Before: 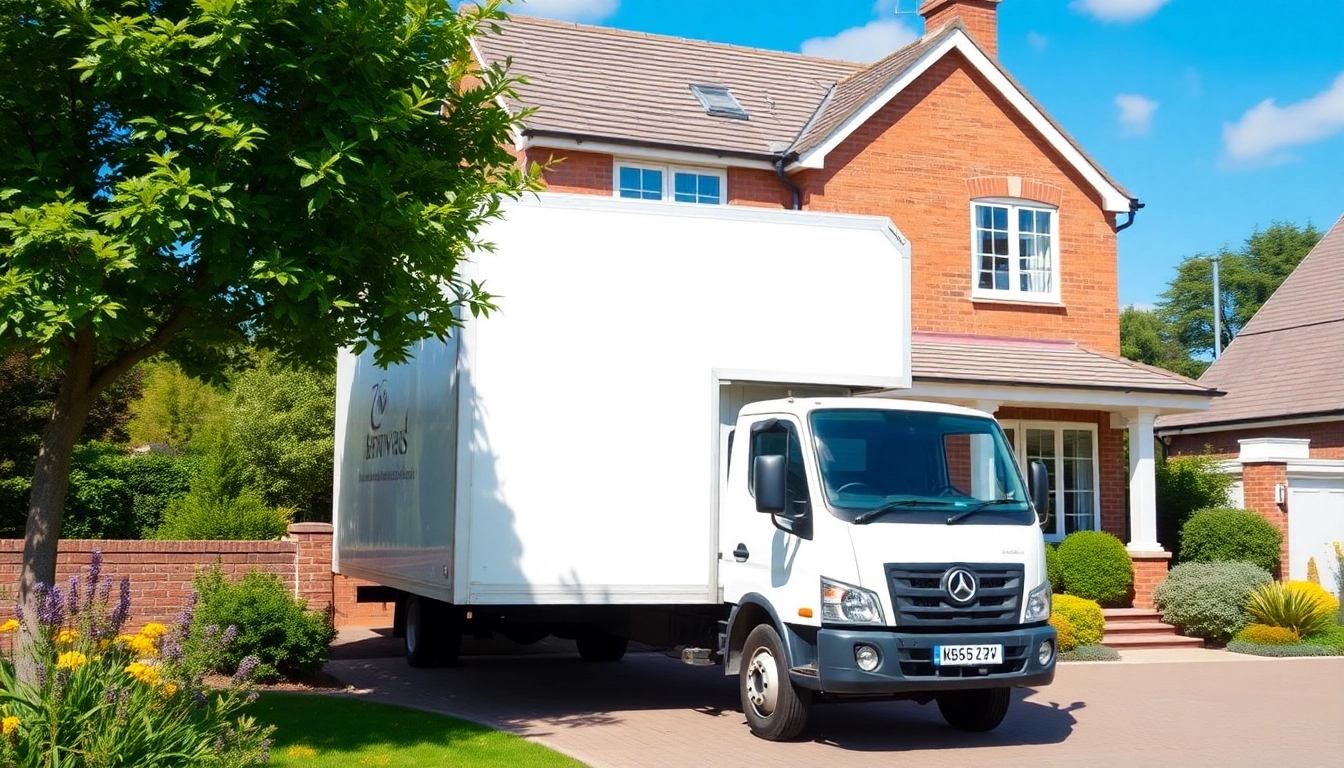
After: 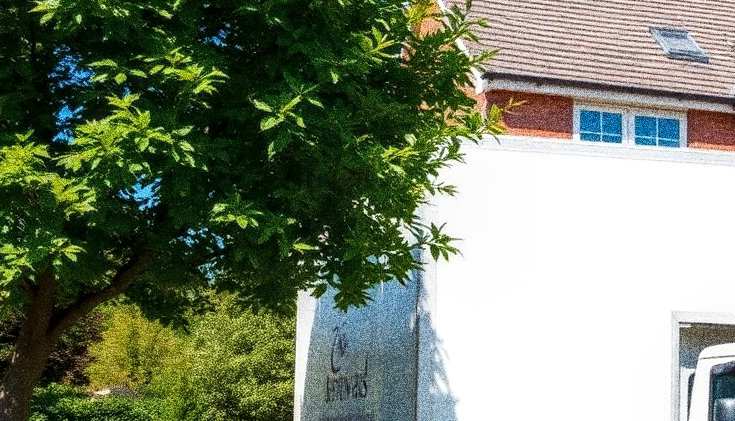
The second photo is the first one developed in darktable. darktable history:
crop and rotate: left 3.047%, top 7.509%, right 42.236%, bottom 37.598%
local contrast: detail 130%
grain: coarseness 30.02 ISO, strength 100%
